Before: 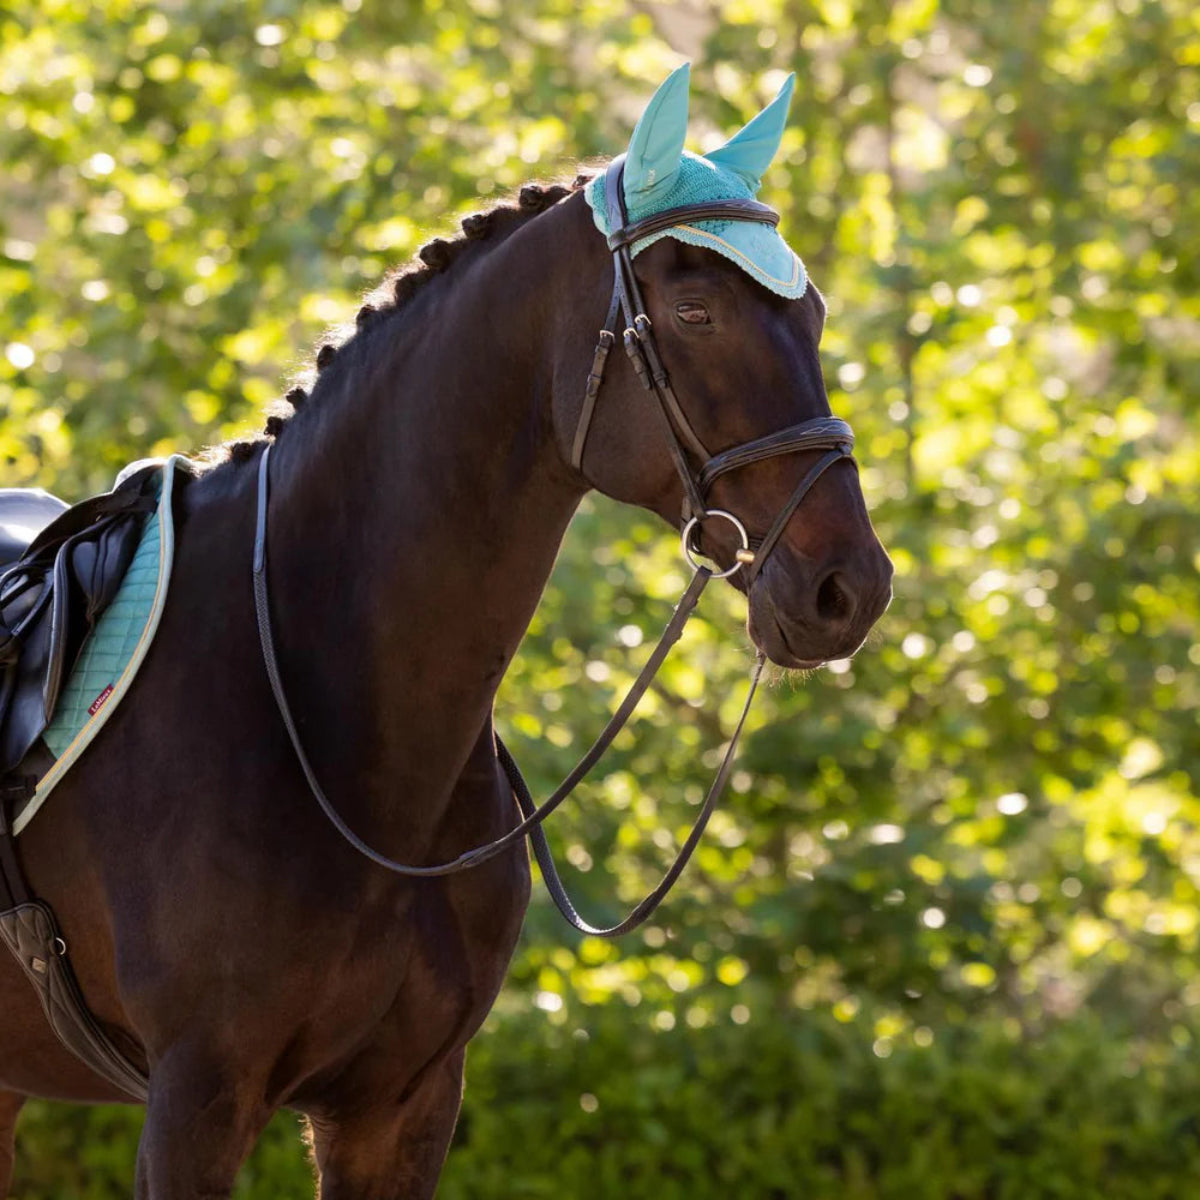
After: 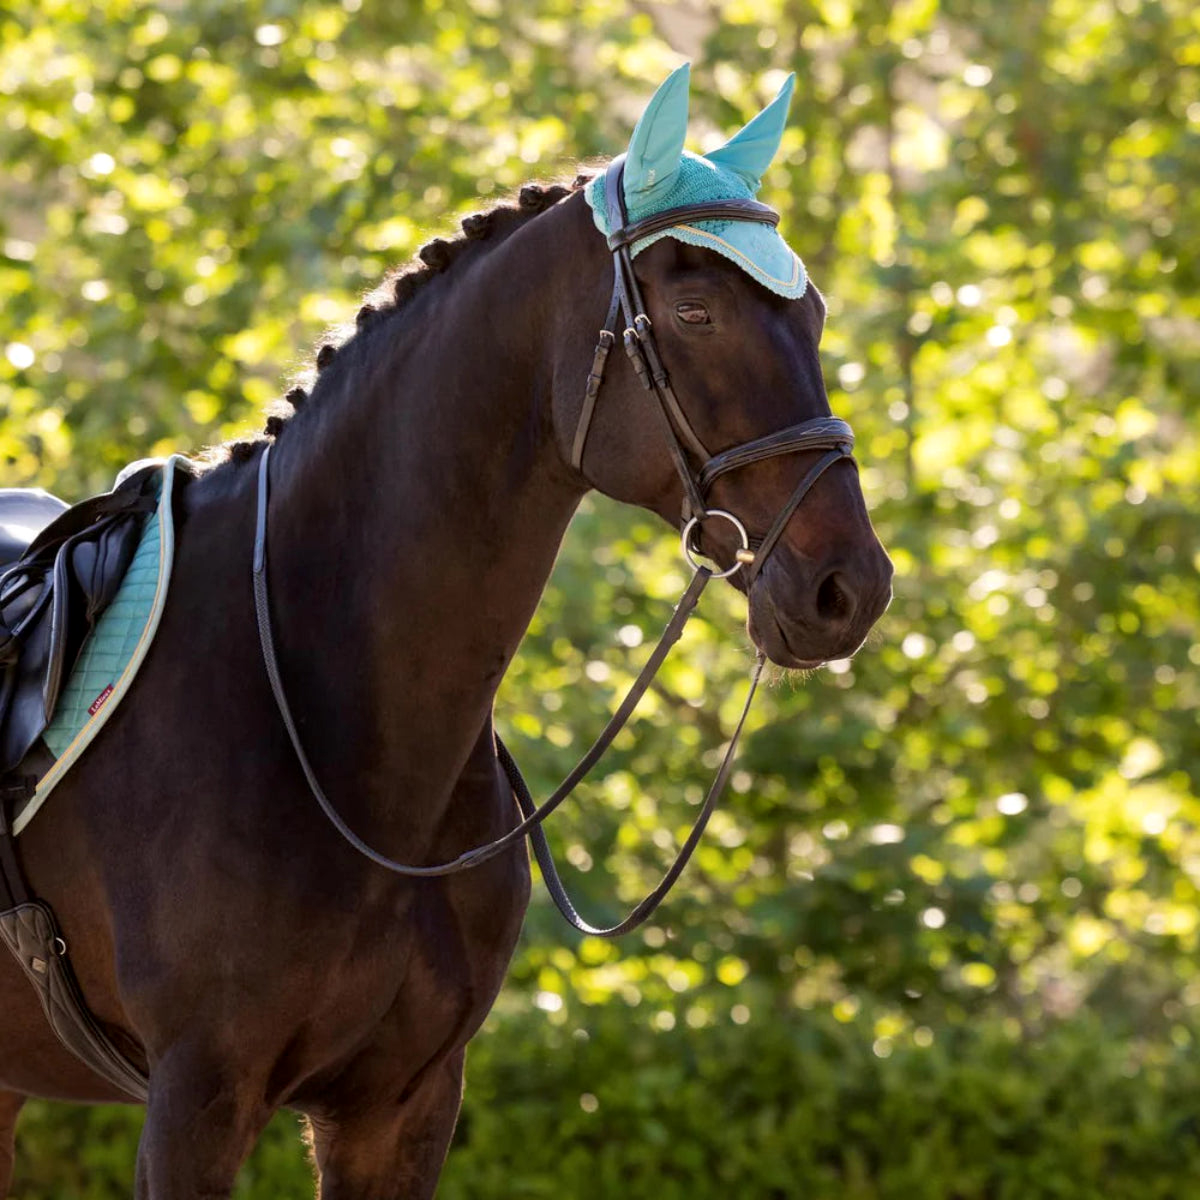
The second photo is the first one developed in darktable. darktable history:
local contrast: mode bilateral grid, contrast 19, coarseness 49, detail 119%, midtone range 0.2
